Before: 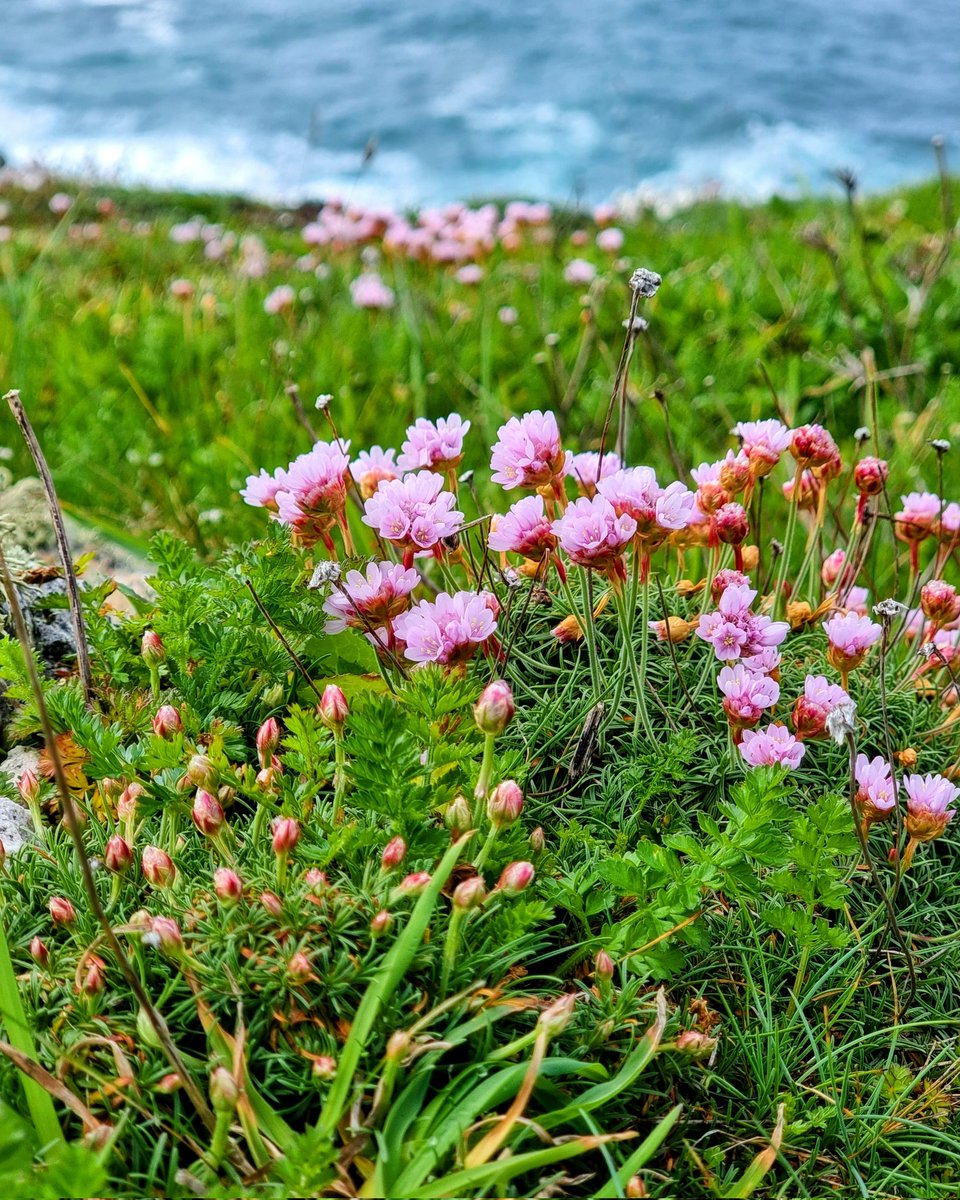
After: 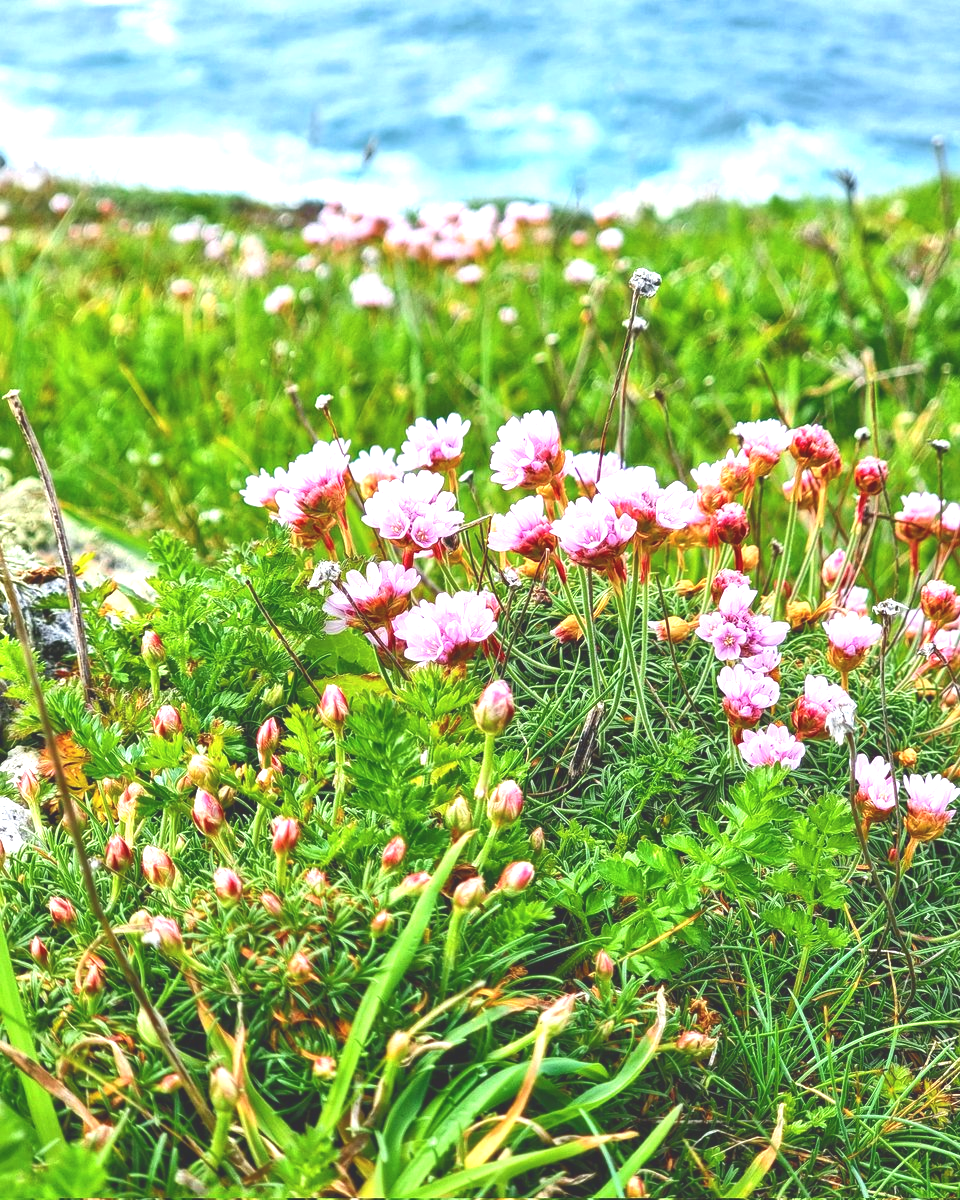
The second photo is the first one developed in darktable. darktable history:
exposure: black level correction -0.005, exposure 1 EV, compensate highlight preservation false
rgb curve: curves: ch0 [(0, 0) (0.072, 0.166) (0.217, 0.293) (0.414, 0.42) (1, 1)], compensate middle gray true, preserve colors basic power
